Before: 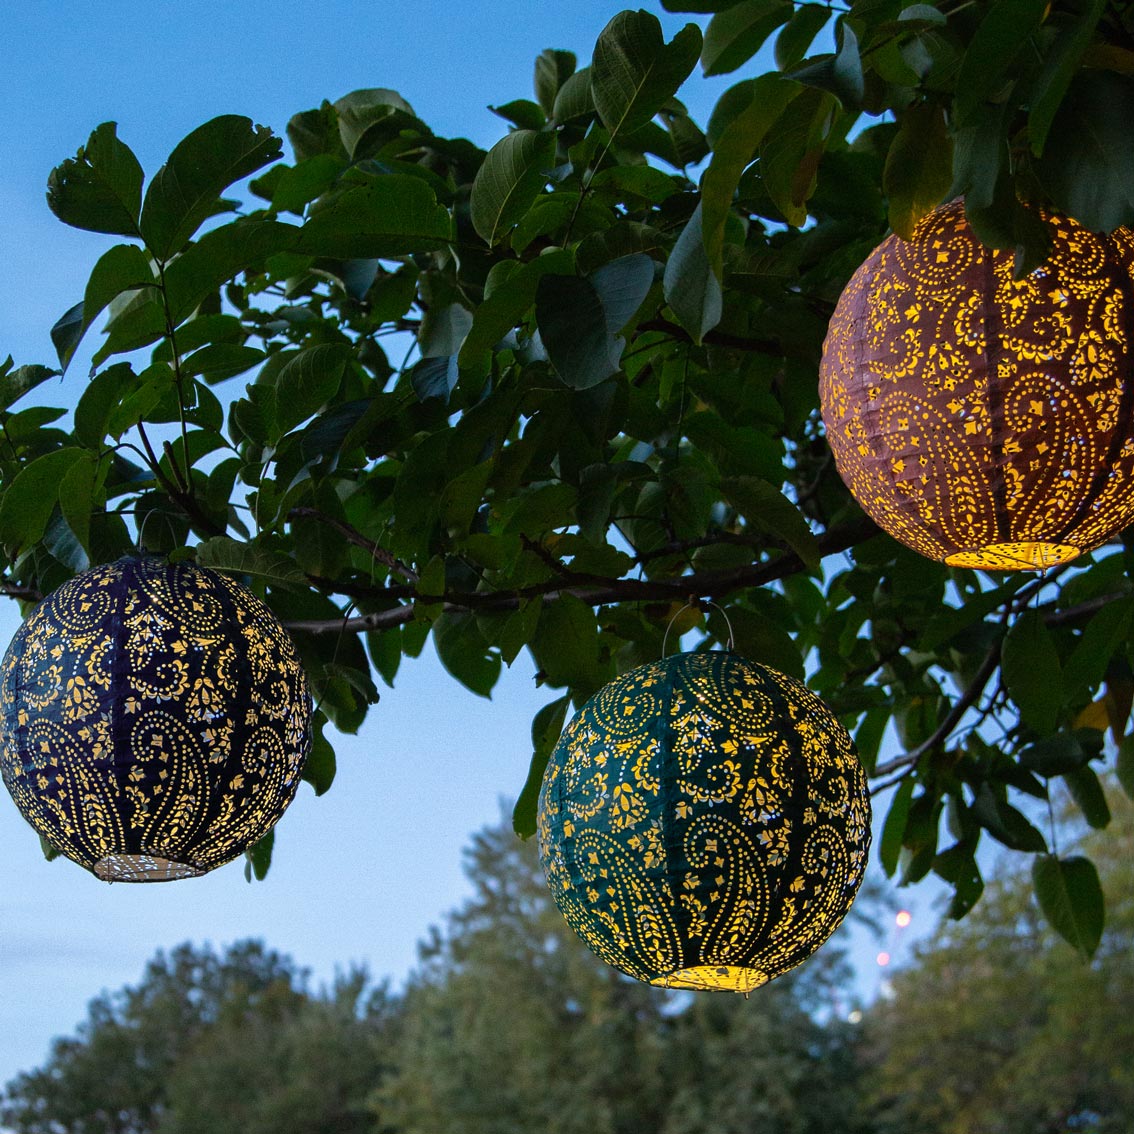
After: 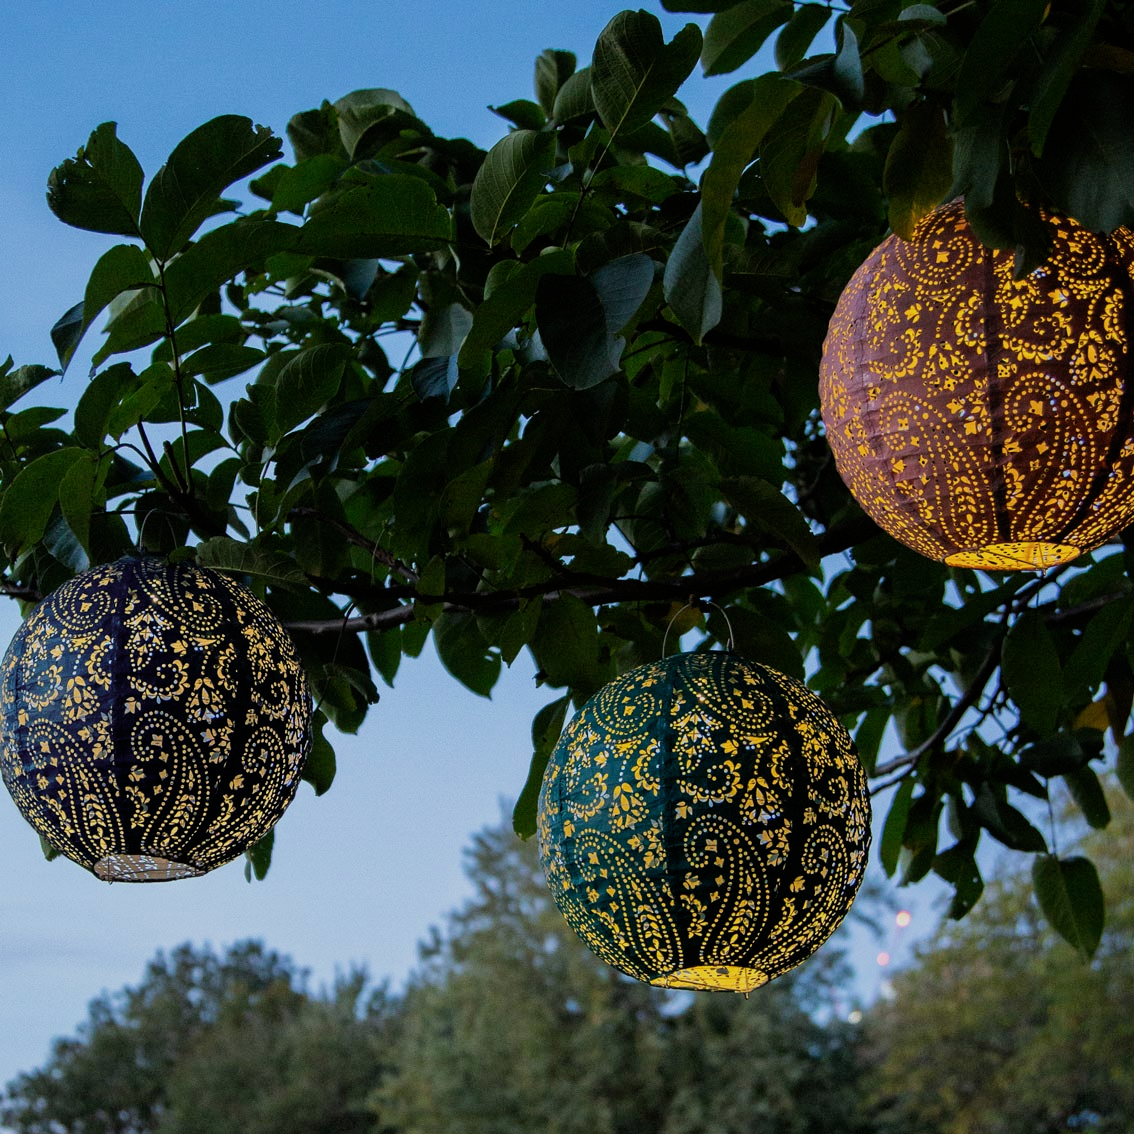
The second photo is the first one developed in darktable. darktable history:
filmic rgb: black relative exposure -8.03 EV, white relative exposure 3.78 EV, hardness 4.36
